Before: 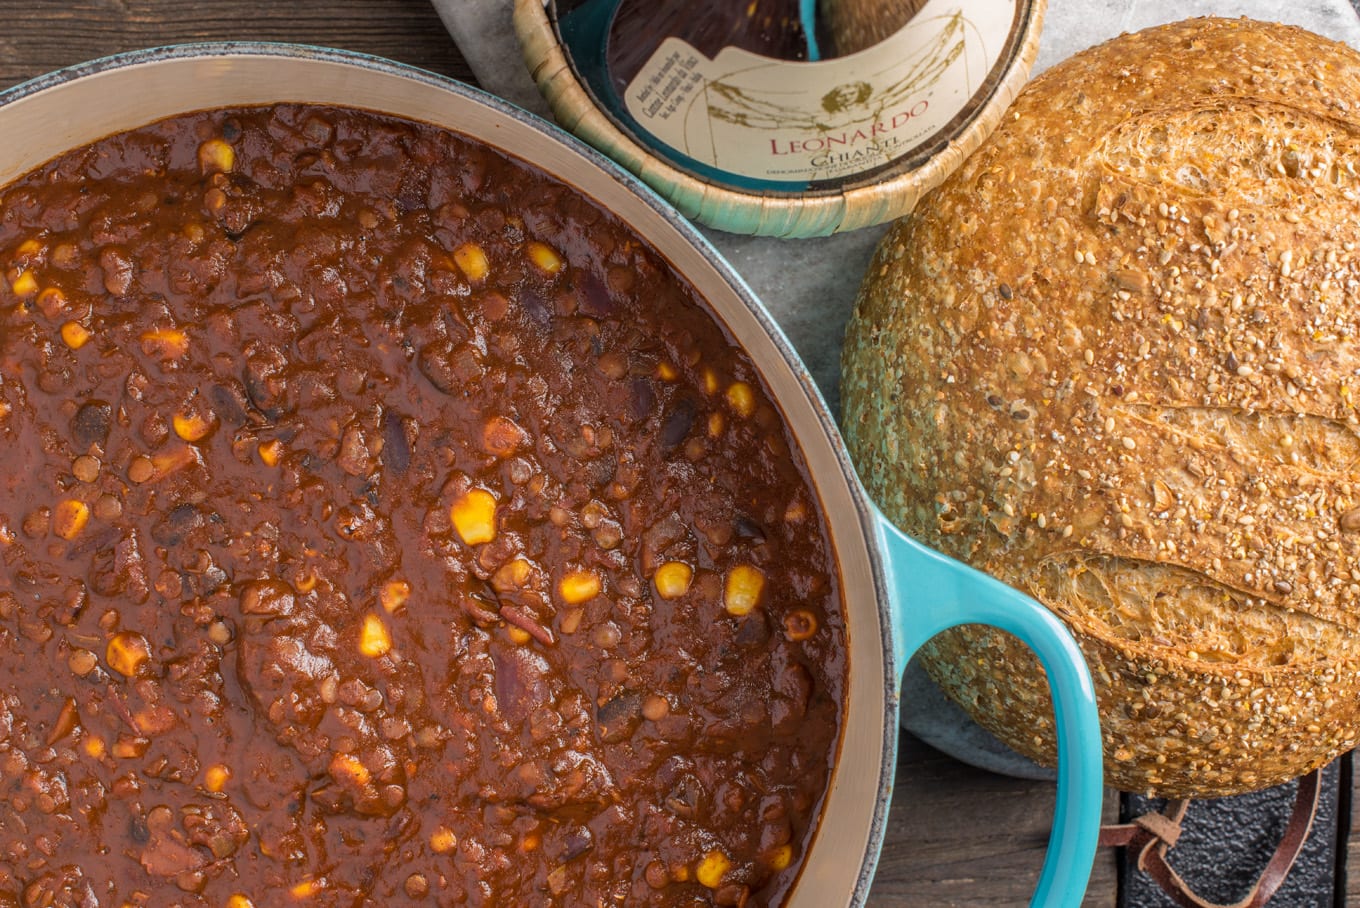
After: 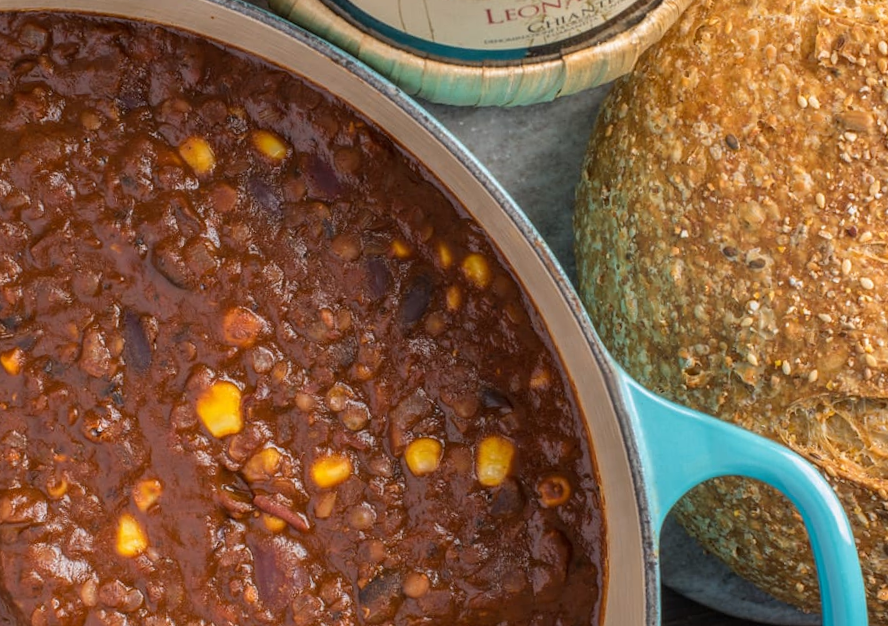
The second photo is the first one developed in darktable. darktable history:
rotate and perspective: rotation -4.57°, crop left 0.054, crop right 0.944, crop top 0.087, crop bottom 0.914
crop and rotate: left 17.046%, top 10.659%, right 12.989%, bottom 14.553%
